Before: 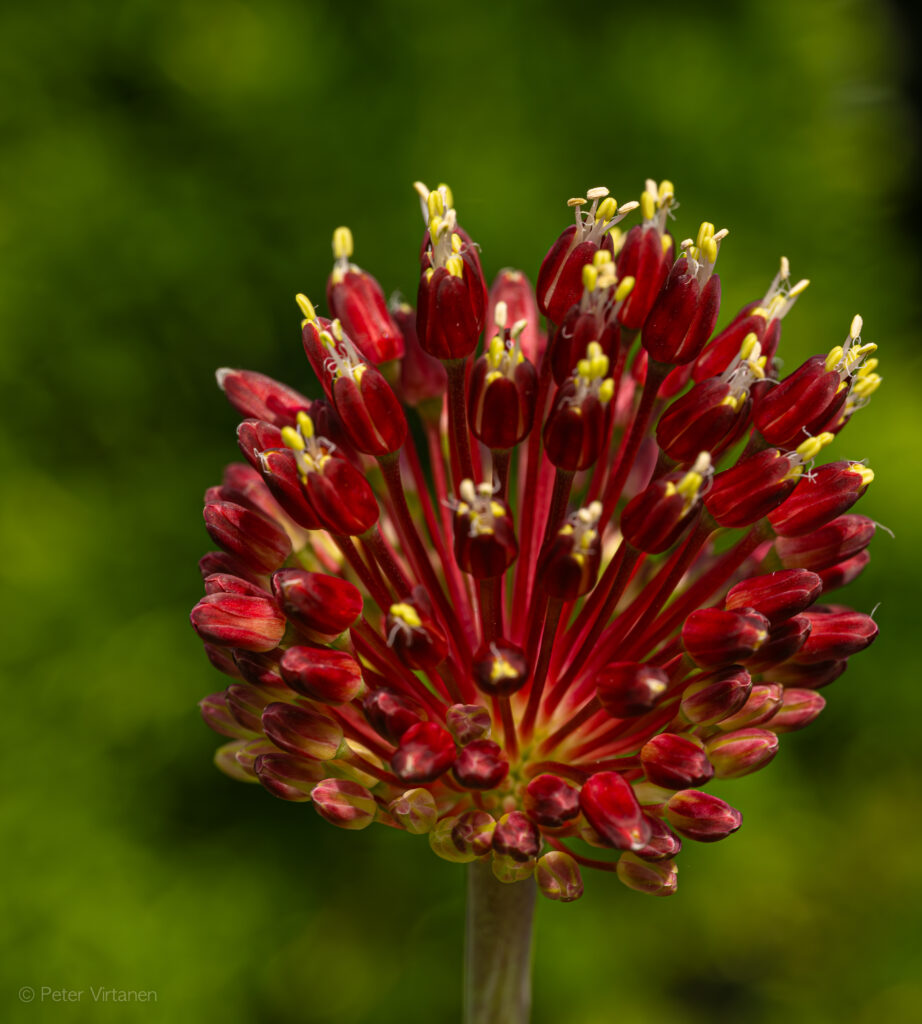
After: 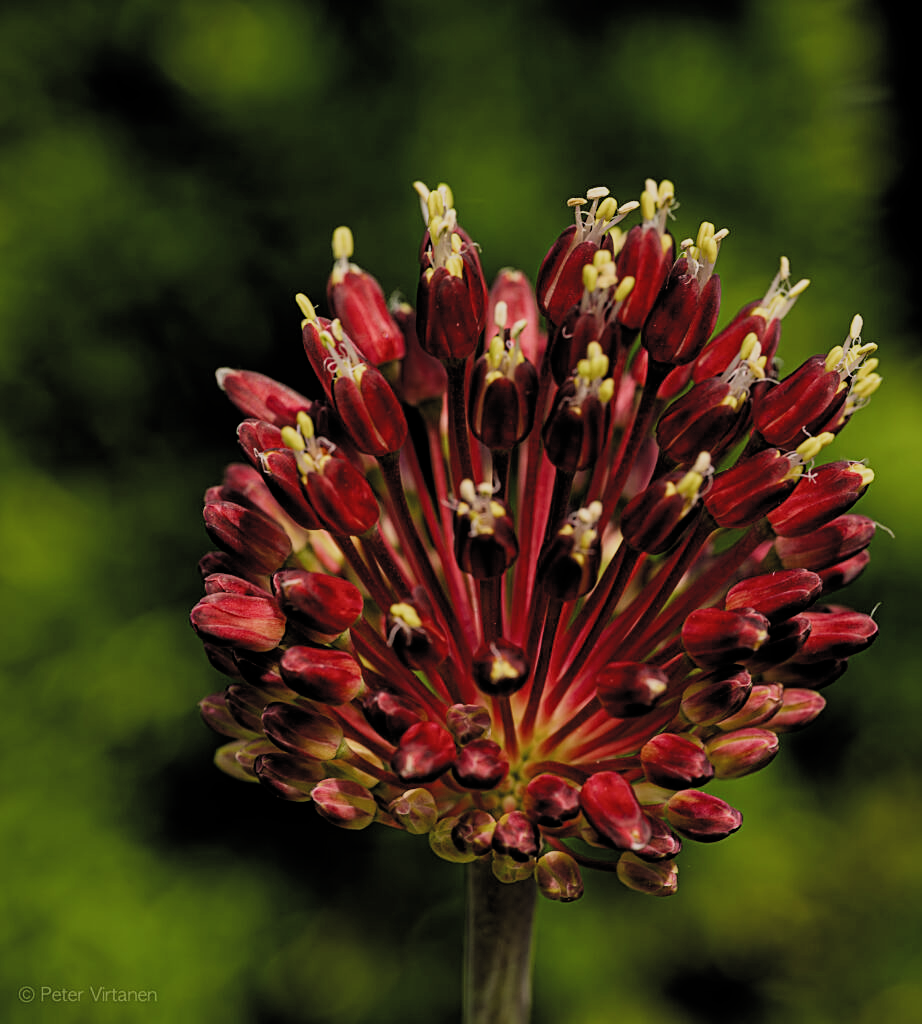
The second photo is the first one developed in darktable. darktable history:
filmic rgb: black relative exposure -4.18 EV, white relative exposure 5.14 EV, hardness 2.07, contrast 1.164, add noise in highlights 0.099, color science v4 (2020), type of noise poissonian
sharpen: on, module defaults
